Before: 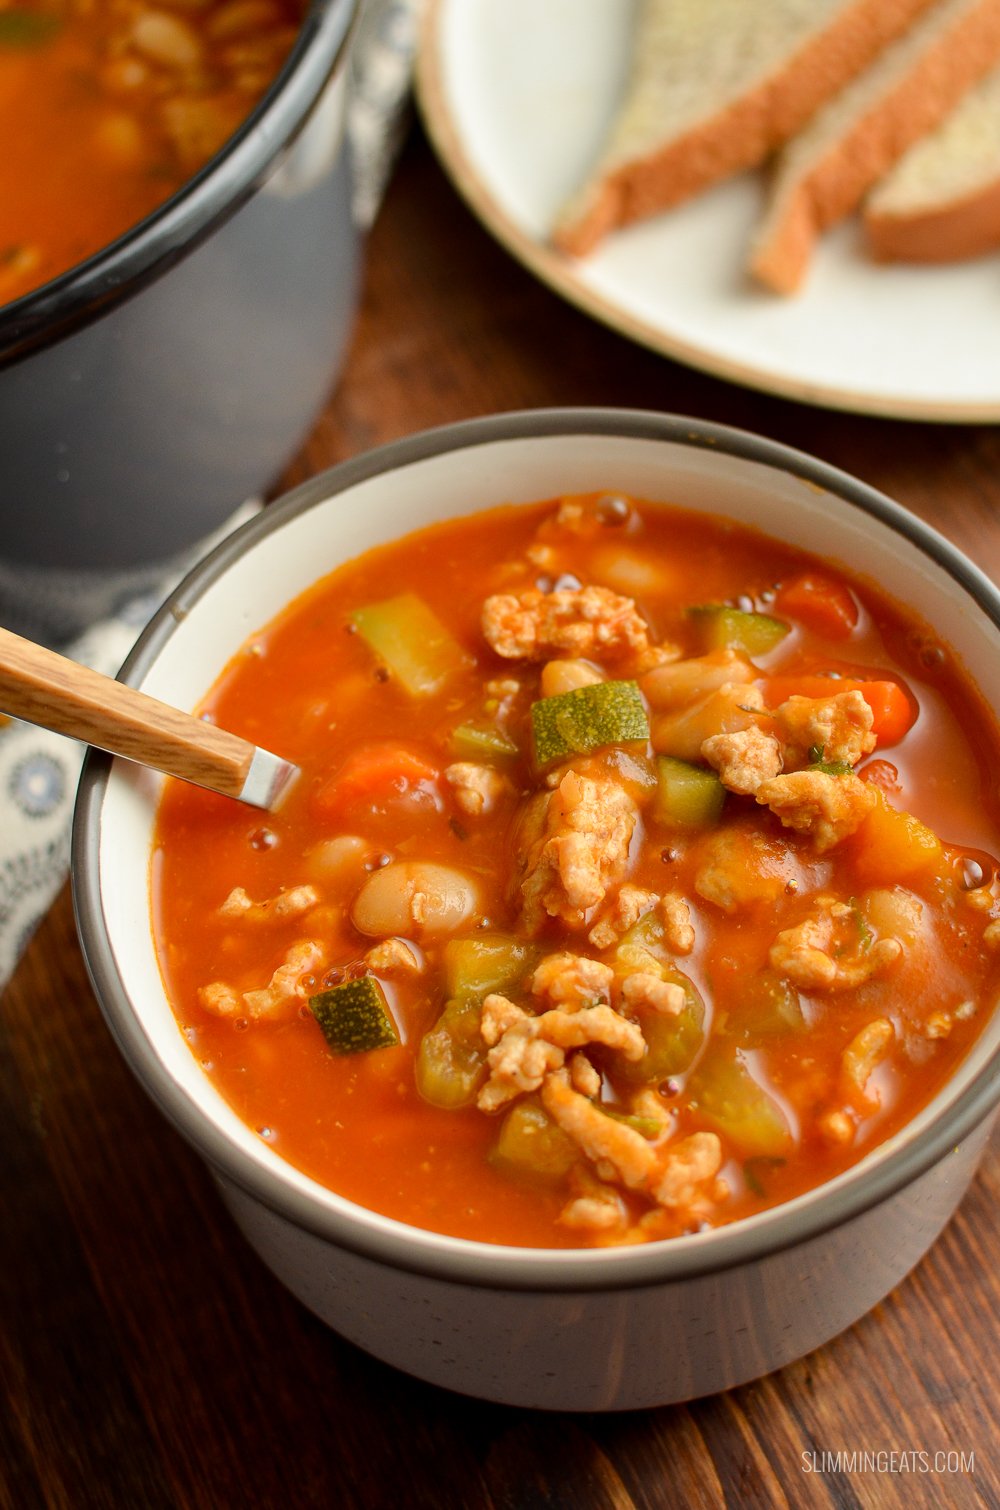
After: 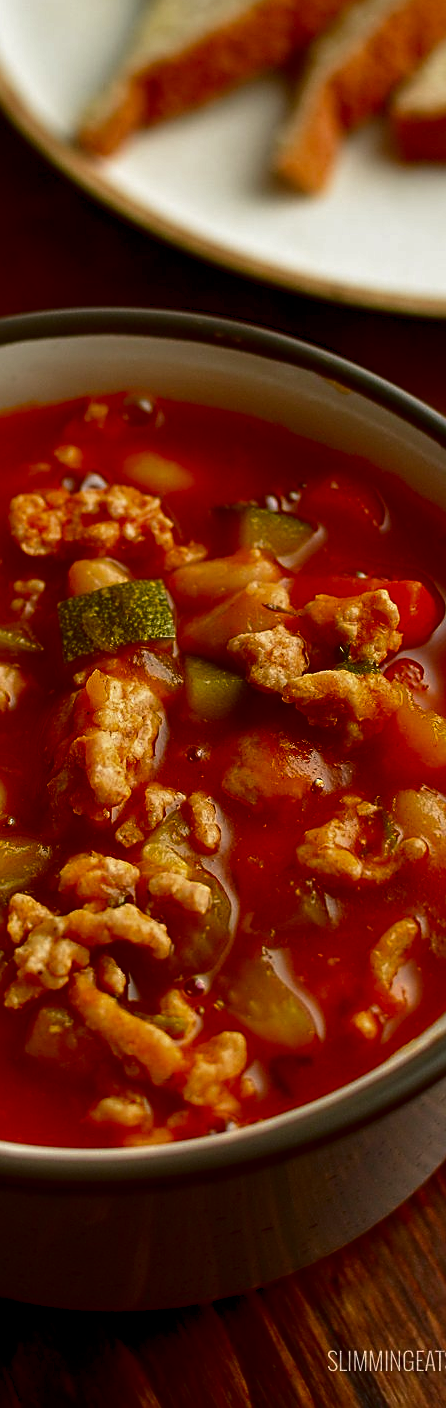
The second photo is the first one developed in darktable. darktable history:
contrast brightness saturation: contrast 0.09, brightness -0.598, saturation 0.165
crop: left 47.42%, top 6.721%, right 7.887%
levels: mode automatic, levels [0.052, 0.496, 0.908]
sharpen: amount 0.543
